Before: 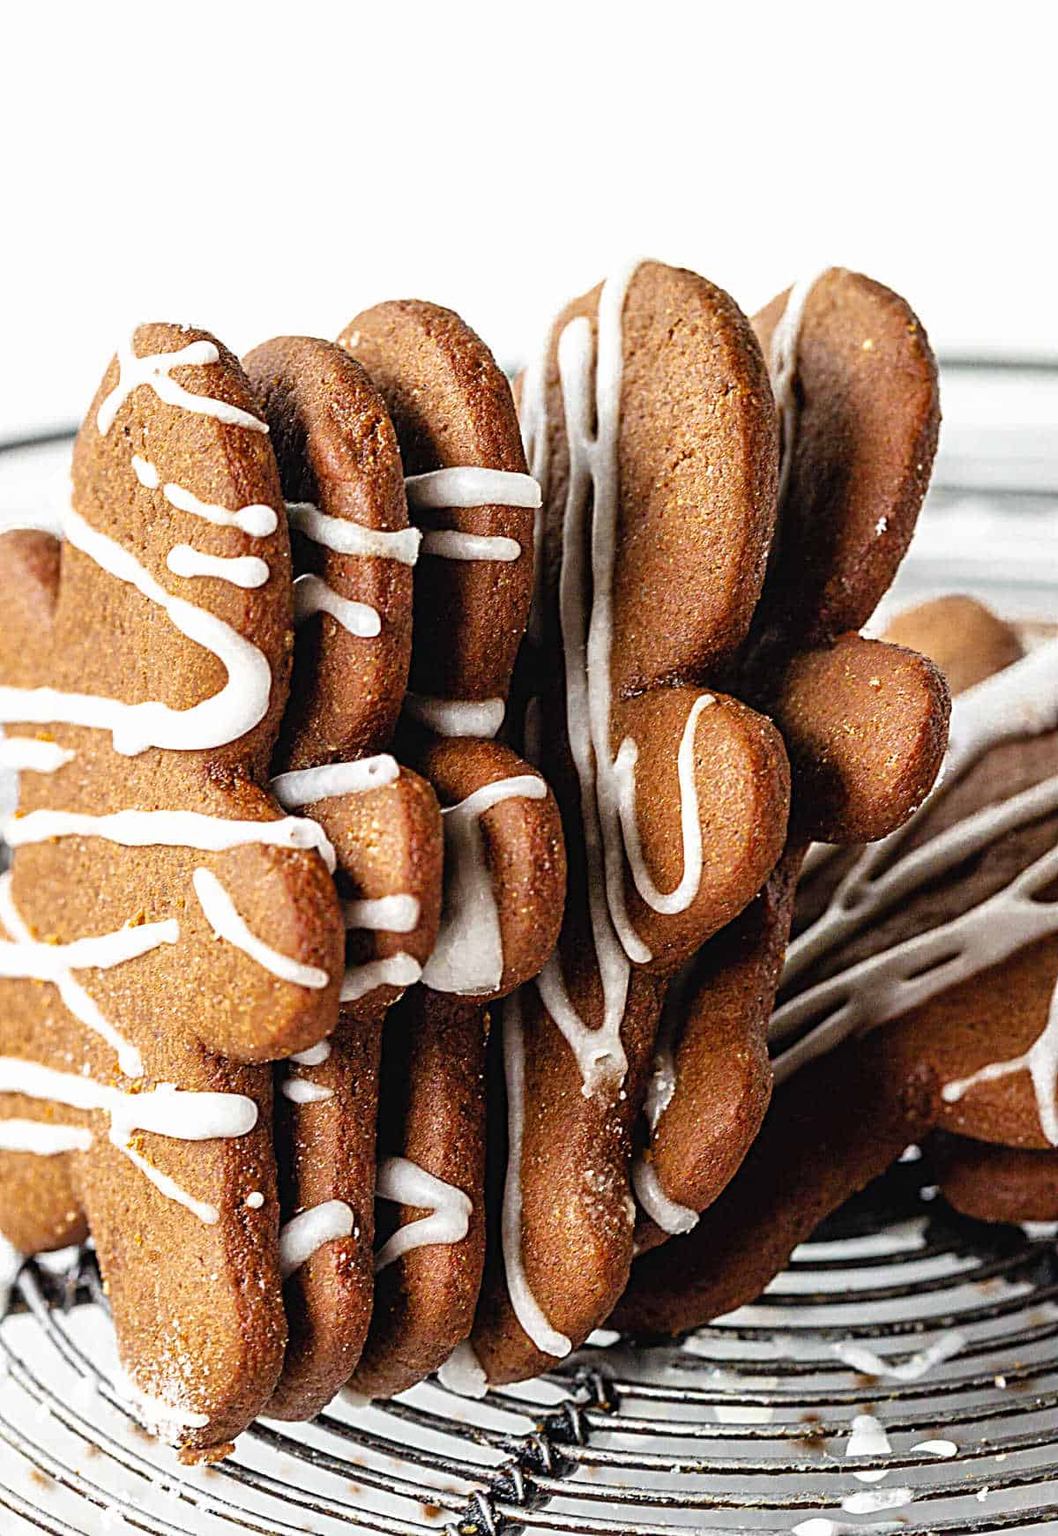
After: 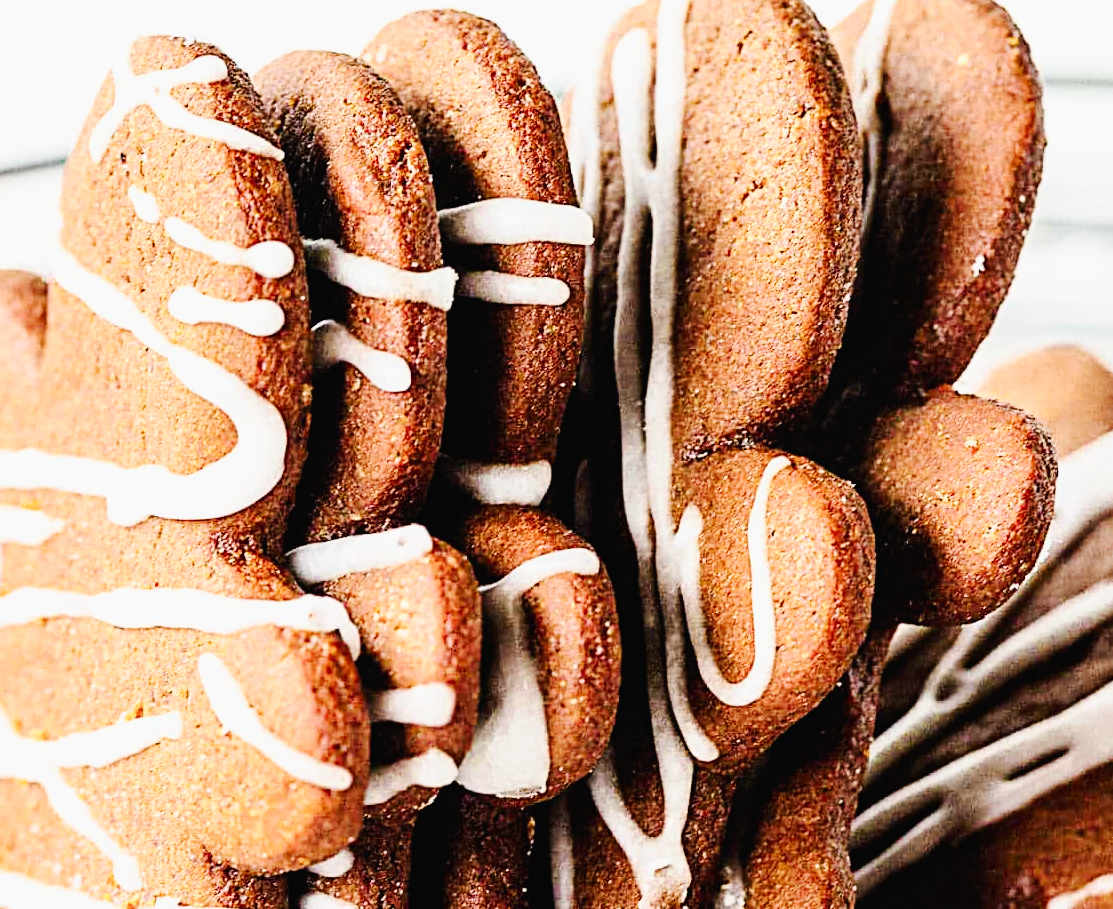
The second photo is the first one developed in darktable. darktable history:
exposure: black level correction 0, exposure 0.953 EV, compensate exposure bias true, compensate highlight preservation false
contrast brightness saturation: contrast 0.215
tone curve: curves: ch0 [(0, 0.015) (0.037, 0.032) (0.131, 0.113) (0.275, 0.26) (0.497, 0.531) (0.617, 0.663) (0.704, 0.748) (0.813, 0.842) (0.911, 0.931) (0.997, 1)]; ch1 [(0, 0) (0.301, 0.3) (0.444, 0.438) (0.493, 0.494) (0.501, 0.499) (0.534, 0.543) (0.582, 0.605) (0.658, 0.687) (0.746, 0.79) (1, 1)]; ch2 [(0, 0) (0.246, 0.234) (0.36, 0.356) (0.415, 0.426) (0.476, 0.492) (0.502, 0.499) (0.525, 0.513) (0.533, 0.534) (0.586, 0.598) (0.634, 0.643) (0.706, 0.717) (0.853, 0.83) (1, 0.951)], preserve colors none
crop: left 1.806%, top 19.056%, right 5.419%, bottom 28.266%
filmic rgb: black relative exposure -7.65 EV, white relative exposure 4.56 EV, threshold 2.95 EV, hardness 3.61, enable highlight reconstruction true
